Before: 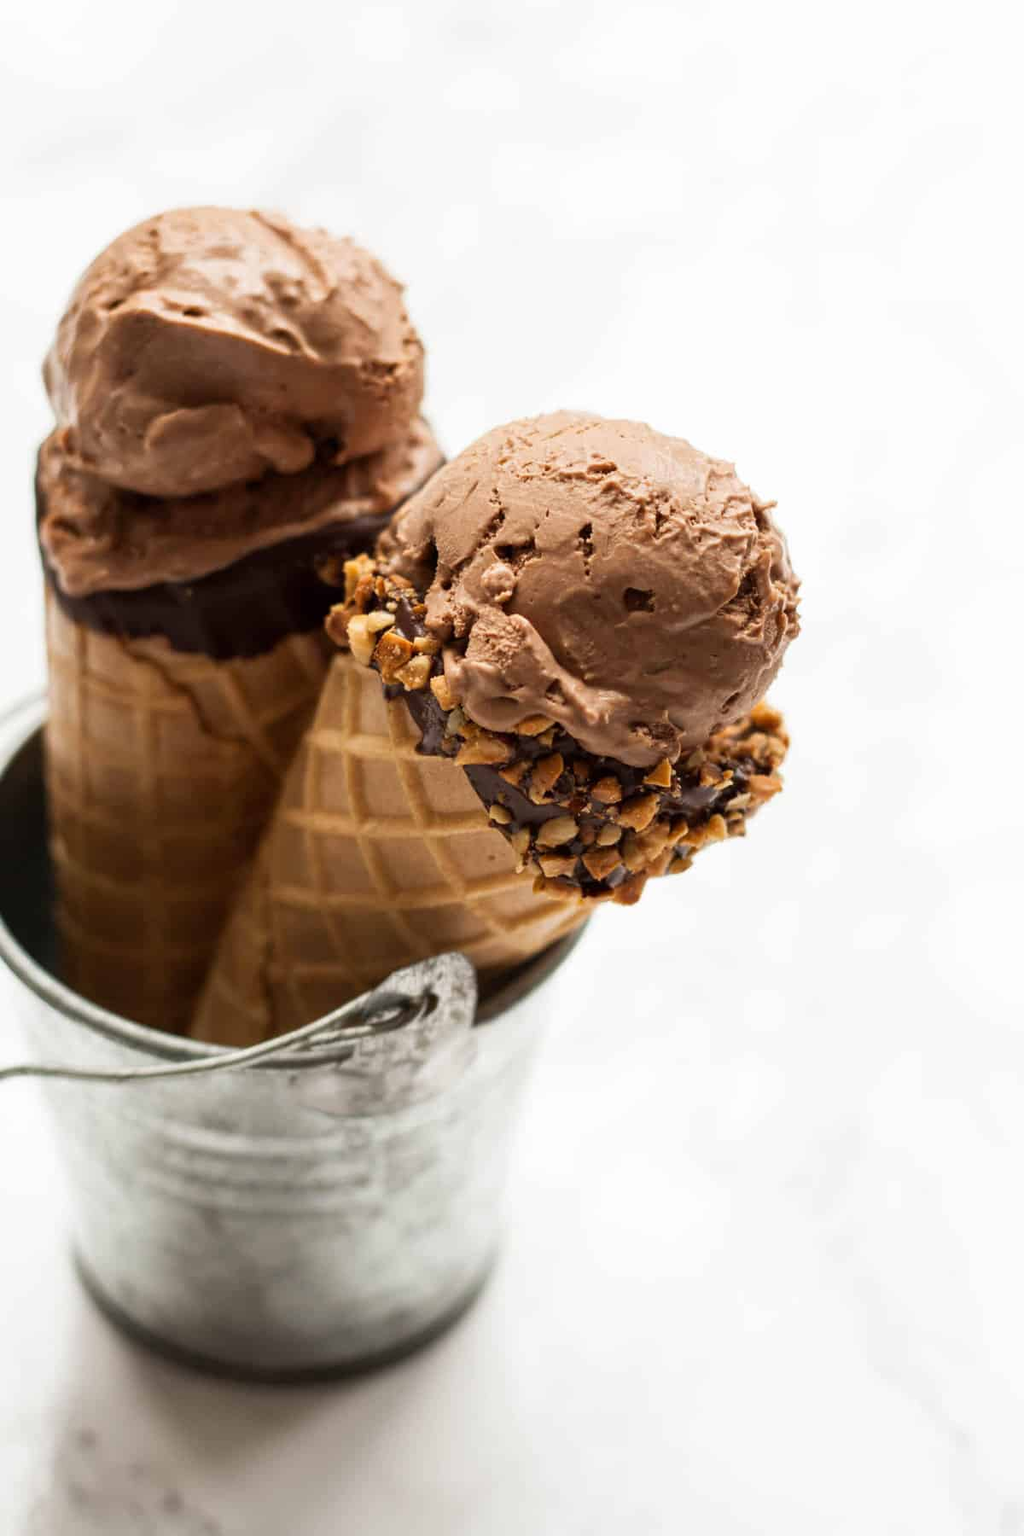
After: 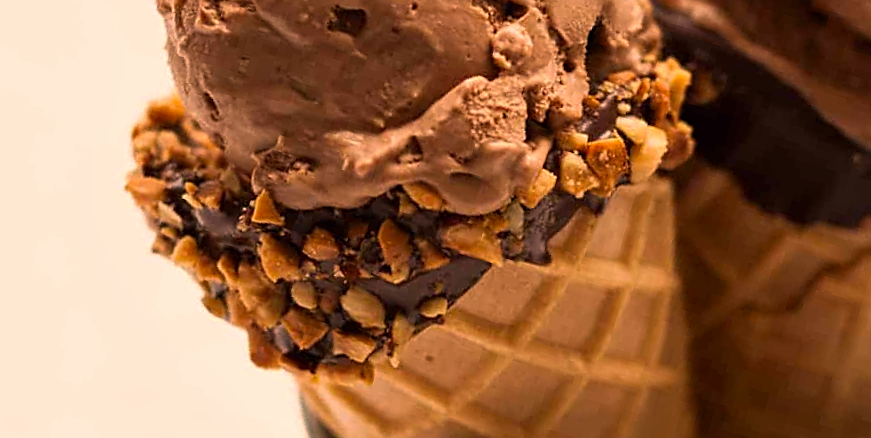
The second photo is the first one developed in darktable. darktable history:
sharpen: on, module defaults
color correction: highlights a* 17.88, highlights b* 18.79
crop and rotate: angle 16.12°, top 30.835%, bottom 35.653%
tone equalizer: -7 EV 0.18 EV, -6 EV 0.12 EV, -5 EV 0.08 EV, -4 EV 0.04 EV, -2 EV -0.02 EV, -1 EV -0.04 EV, +0 EV -0.06 EV, luminance estimator HSV value / RGB max
